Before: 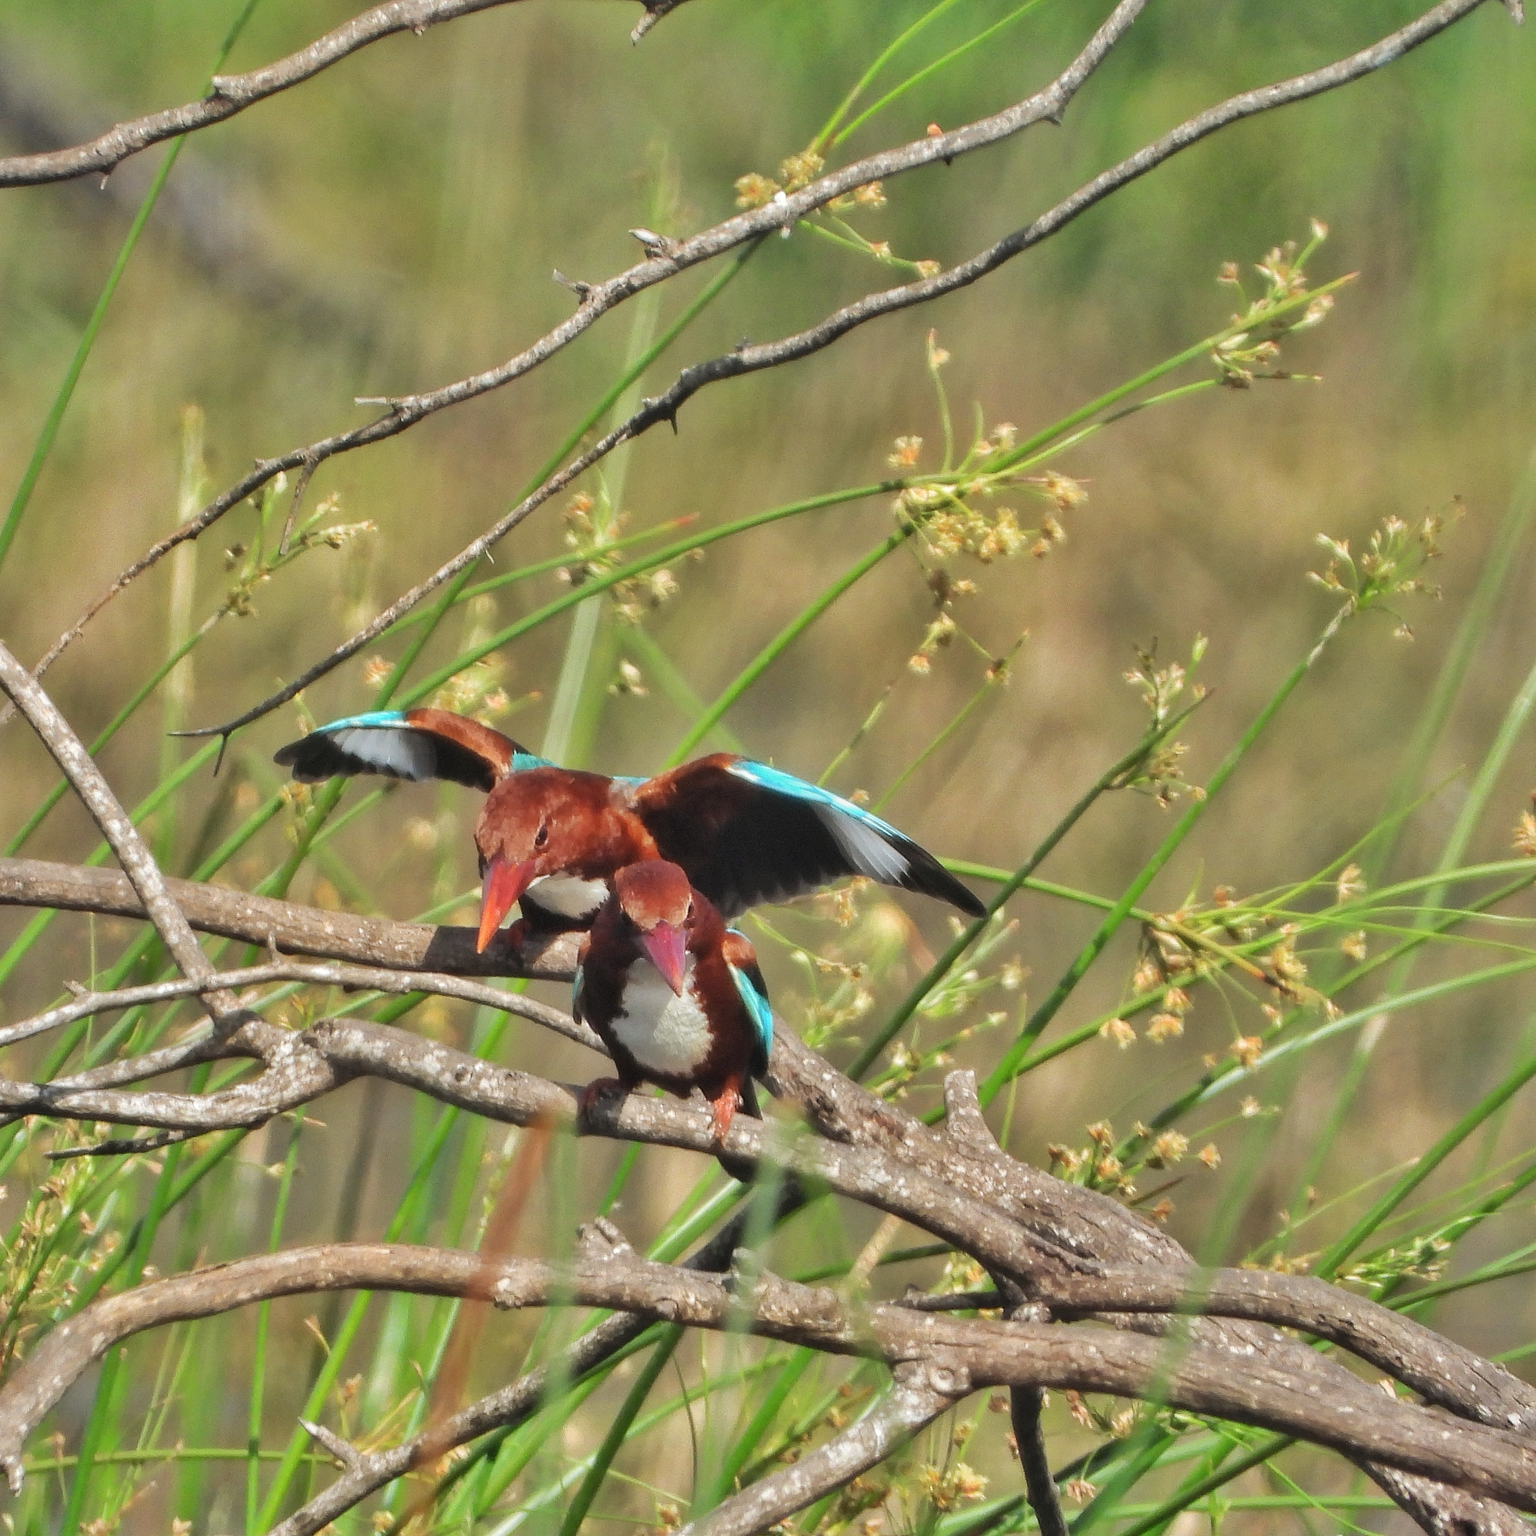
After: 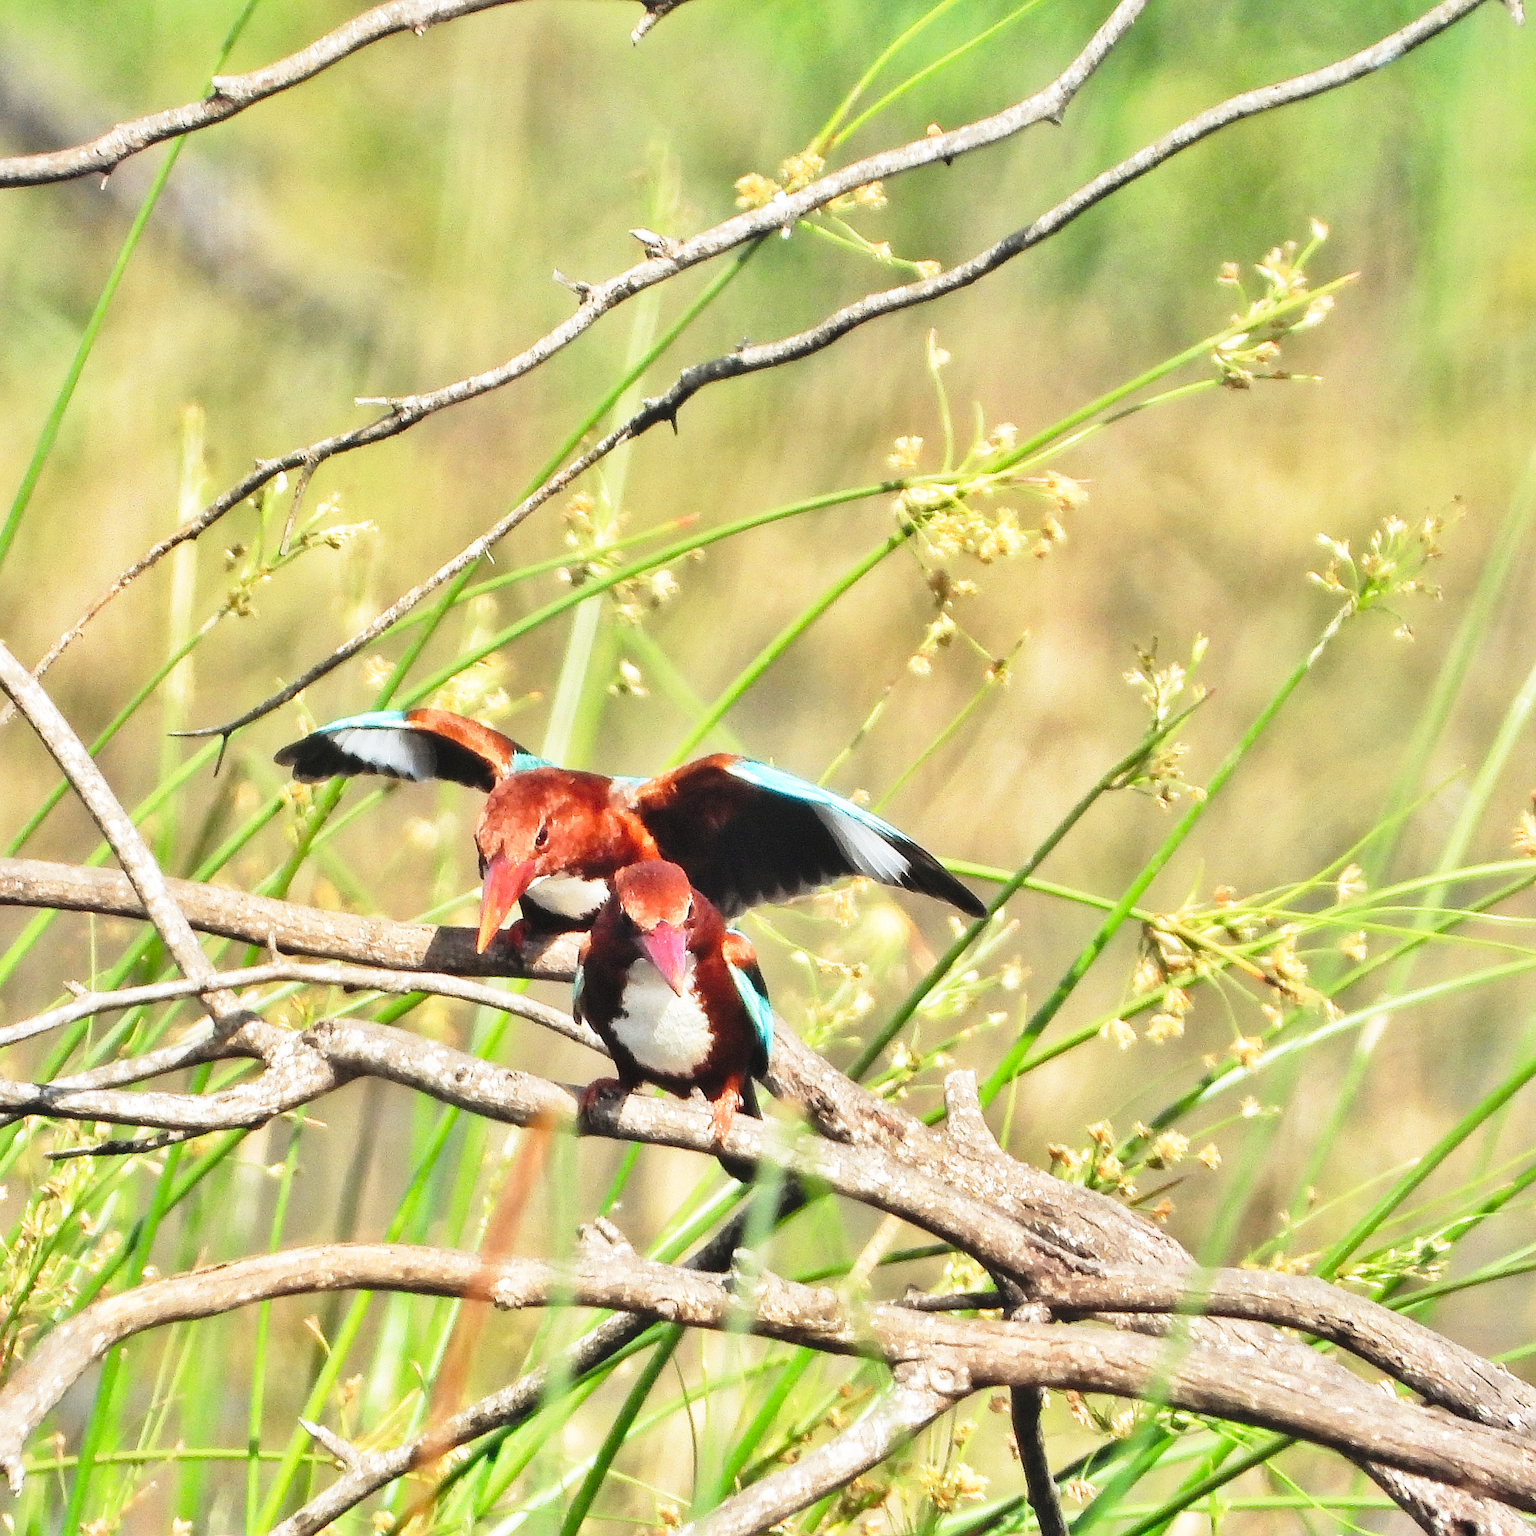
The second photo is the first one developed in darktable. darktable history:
sharpen: on, module defaults
base curve: curves: ch0 [(0, 0) (0.026, 0.03) (0.109, 0.232) (0.351, 0.748) (0.669, 0.968) (1, 1)], preserve colors none
